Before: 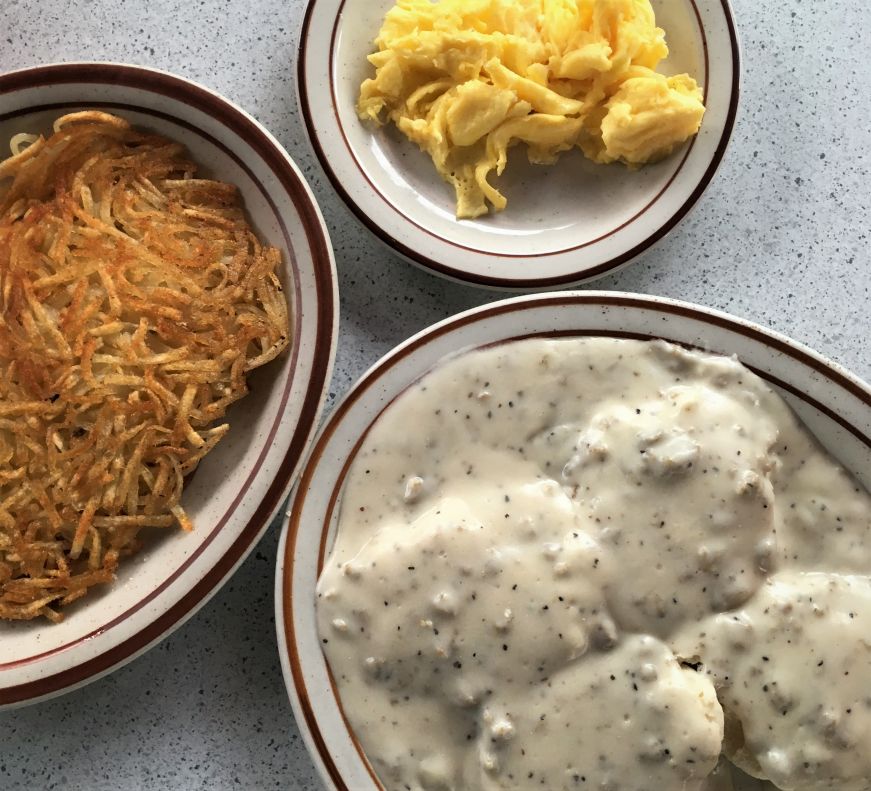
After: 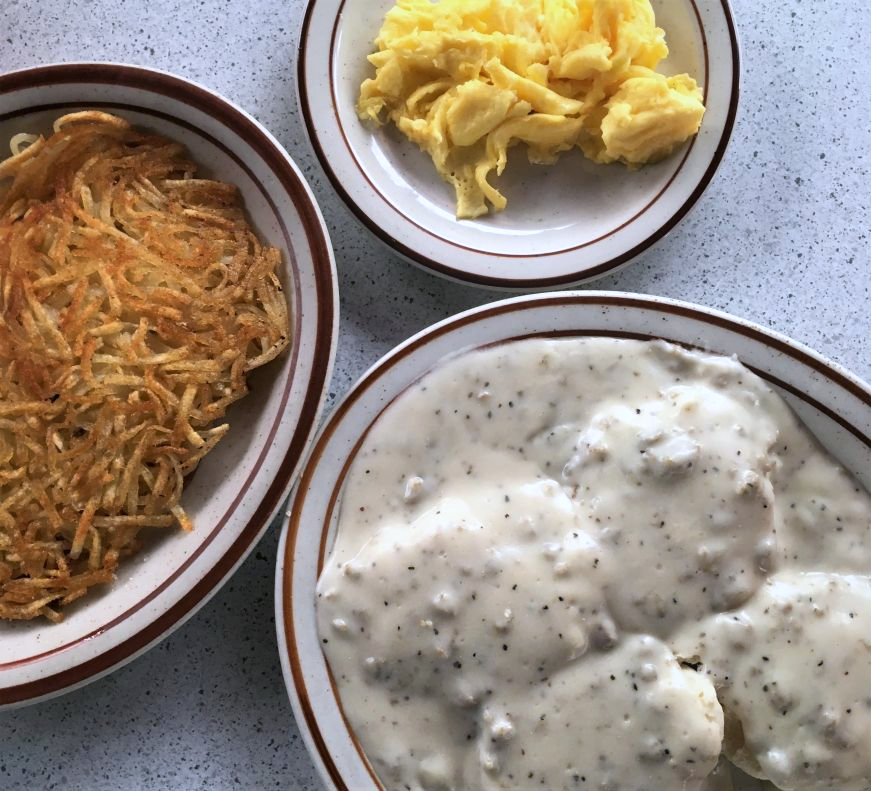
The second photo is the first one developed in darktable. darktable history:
bloom: size 13.65%, threshold 98.39%, strength 4.82%
white balance: red 0.967, blue 1.119, emerald 0.756
